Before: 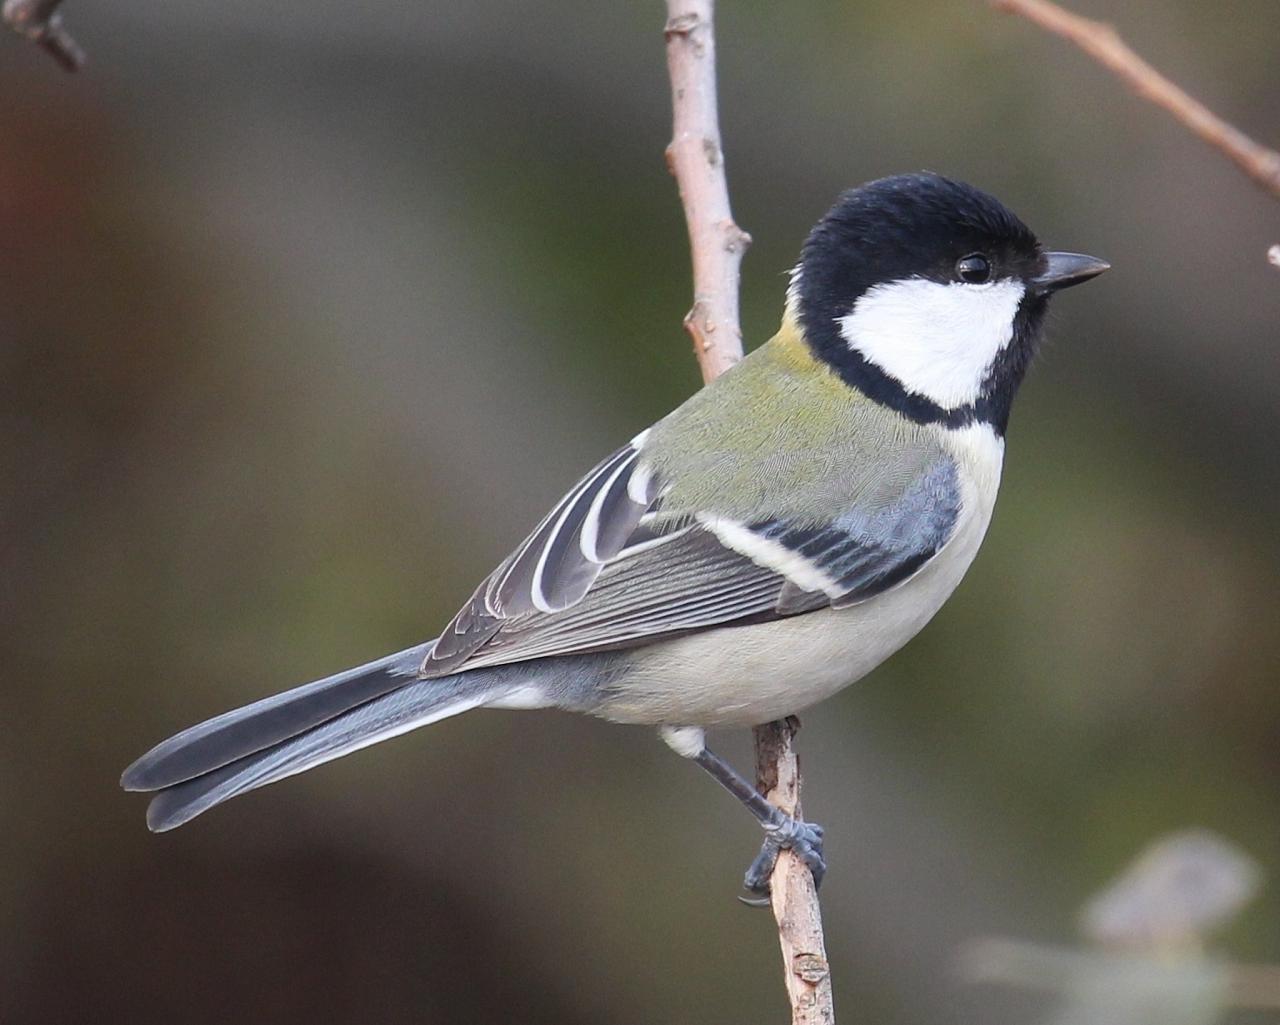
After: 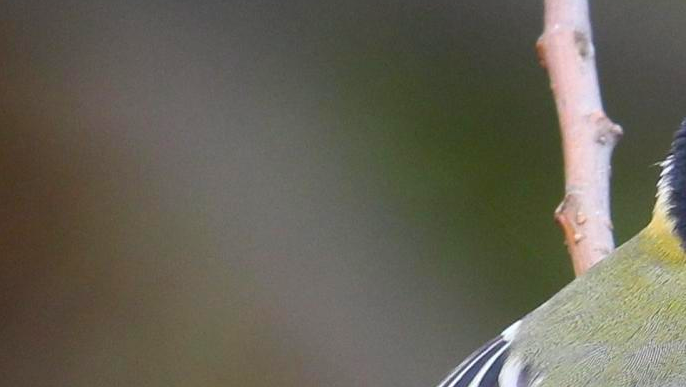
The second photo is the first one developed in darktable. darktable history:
crop: left 10.121%, top 10.631%, right 36.218%, bottom 51.526%
color balance rgb: perceptual saturation grading › global saturation 25%, global vibrance 20%
